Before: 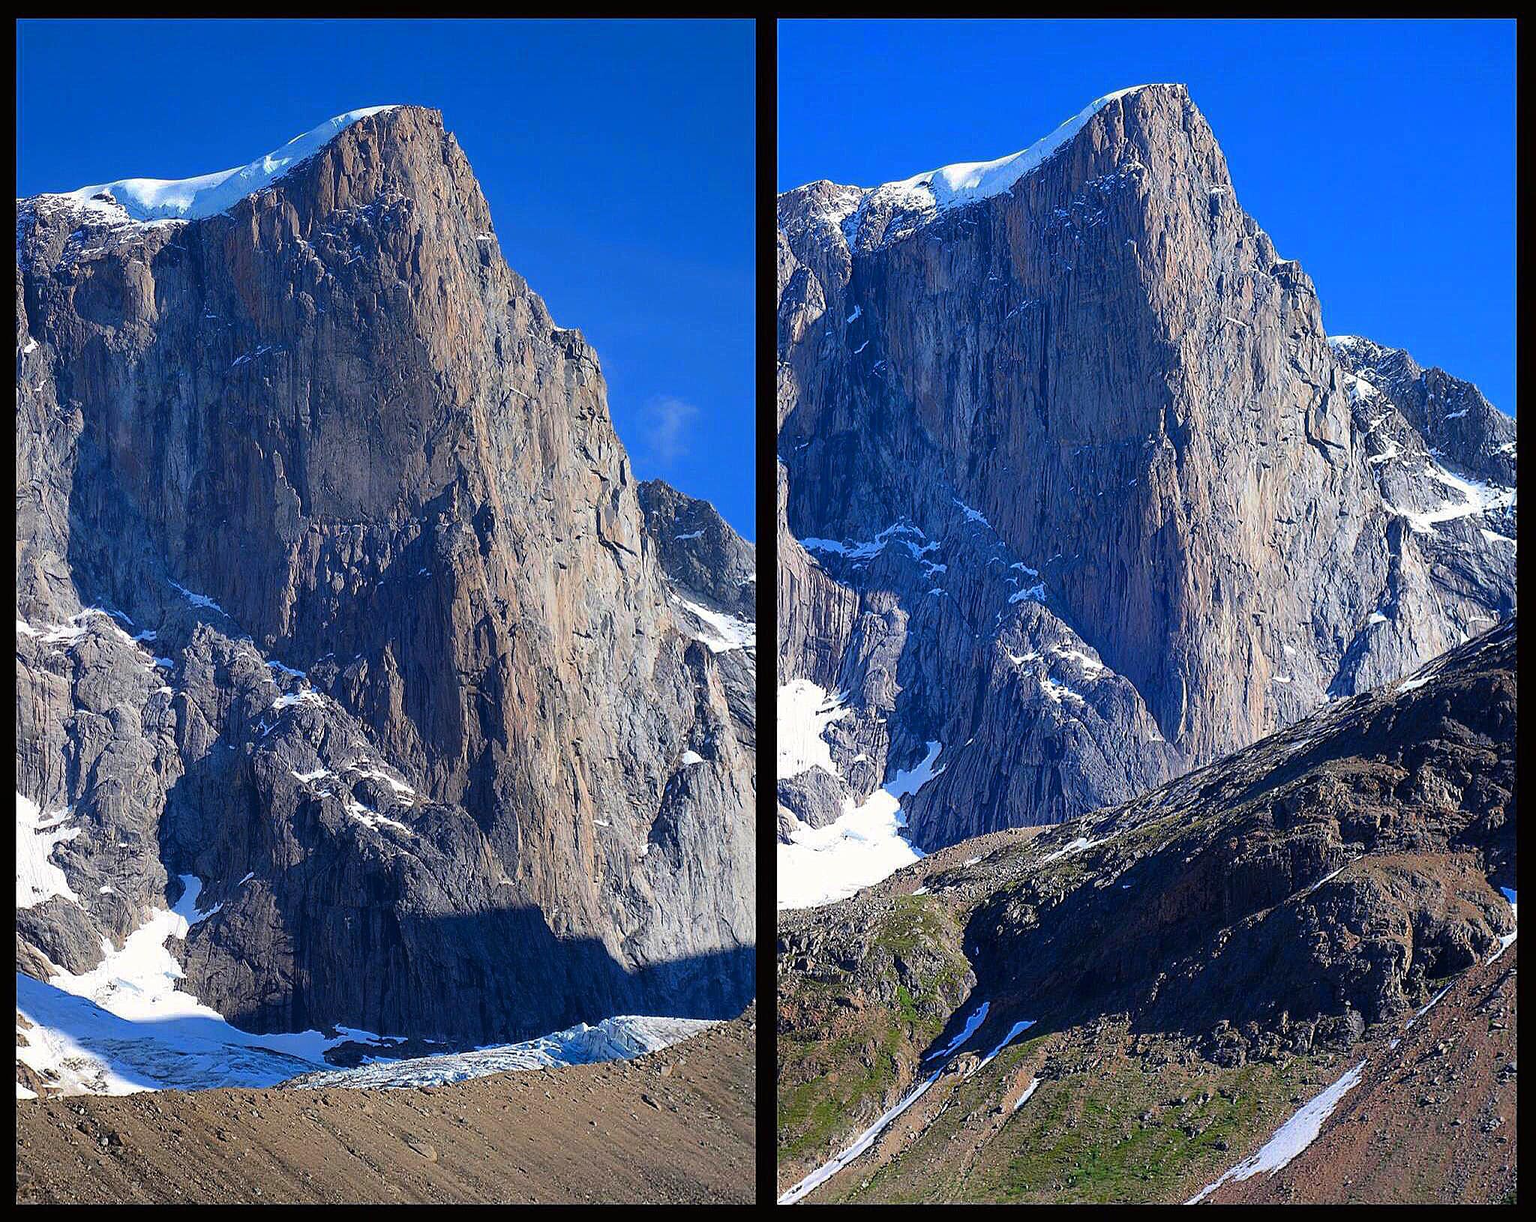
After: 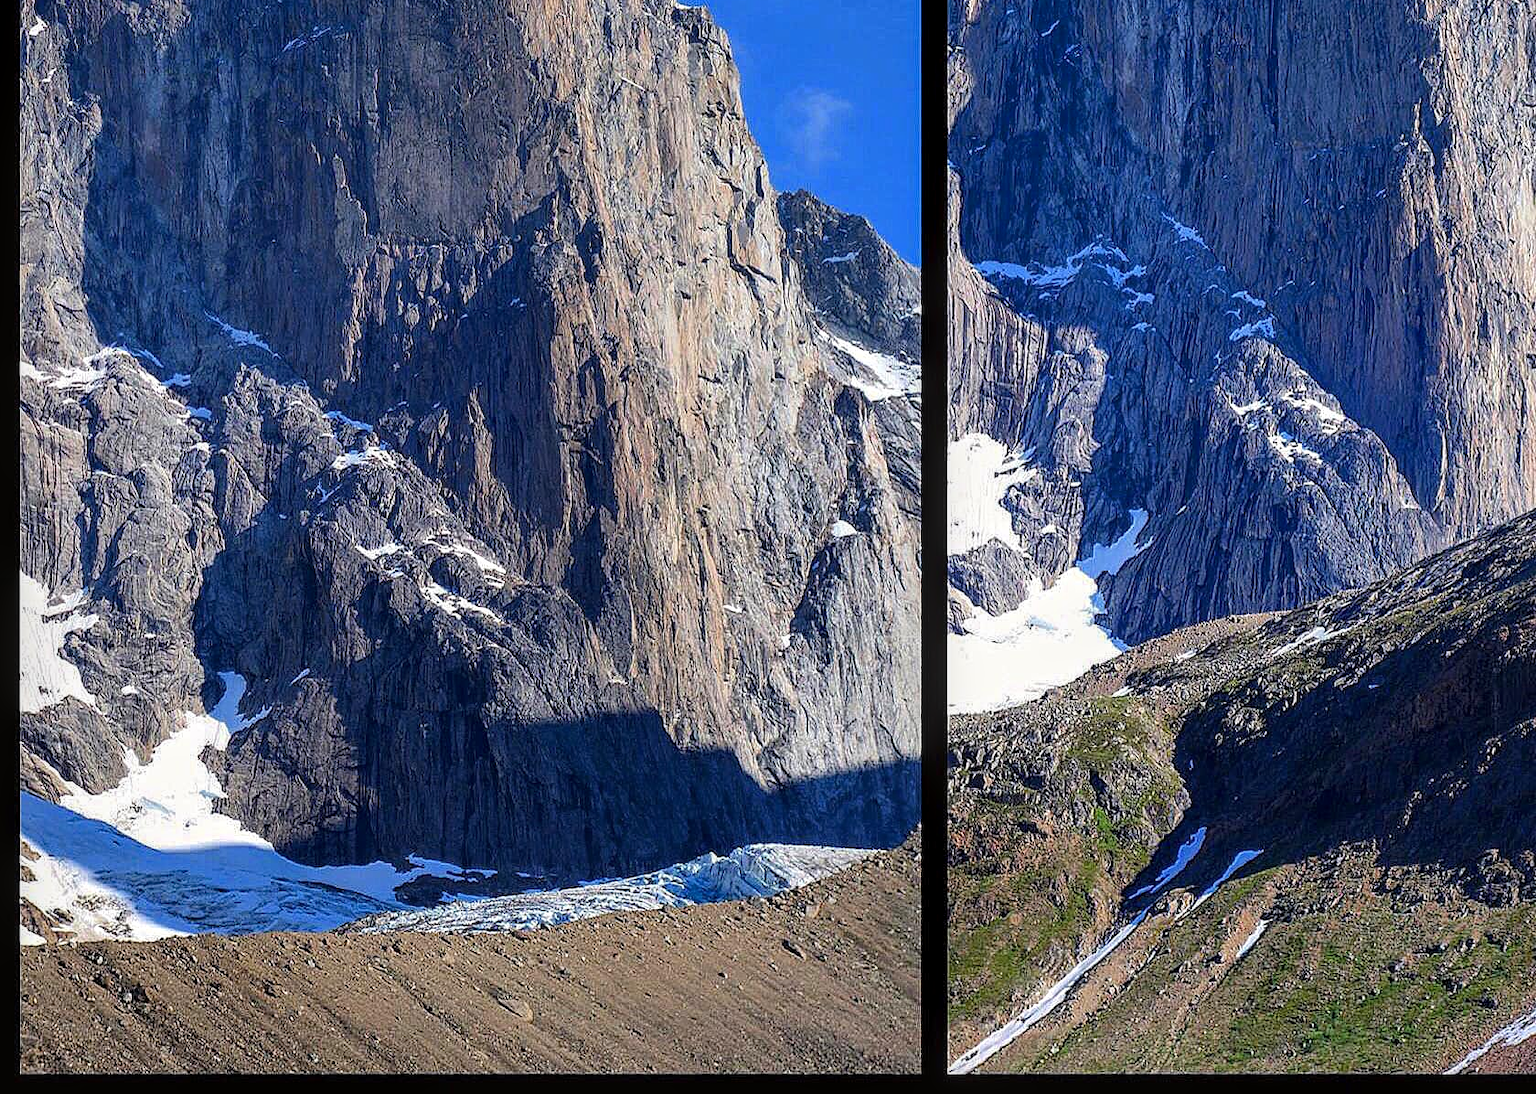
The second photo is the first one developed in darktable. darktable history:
local contrast: detail 130%
crop: top 26.531%, right 17.959%
